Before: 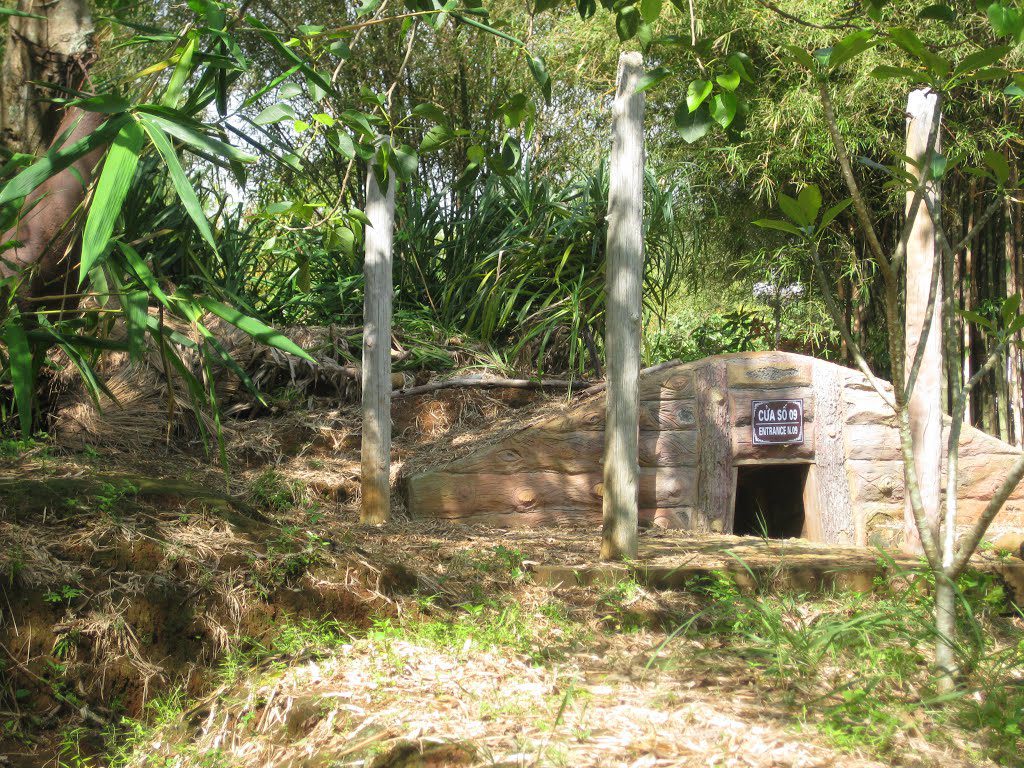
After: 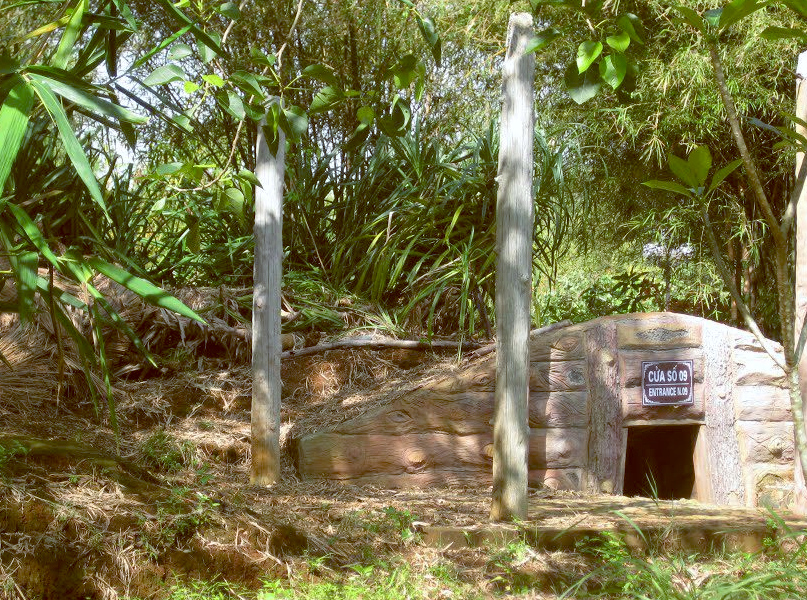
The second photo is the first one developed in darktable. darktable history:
crop and rotate: left 10.77%, top 5.1%, right 10.41%, bottom 16.76%
color balance: lift [1, 1.015, 1.004, 0.985], gamma [1, 0.958, 0.971, 1.042], gain [1, 0.956, 0.977, 1.044]
